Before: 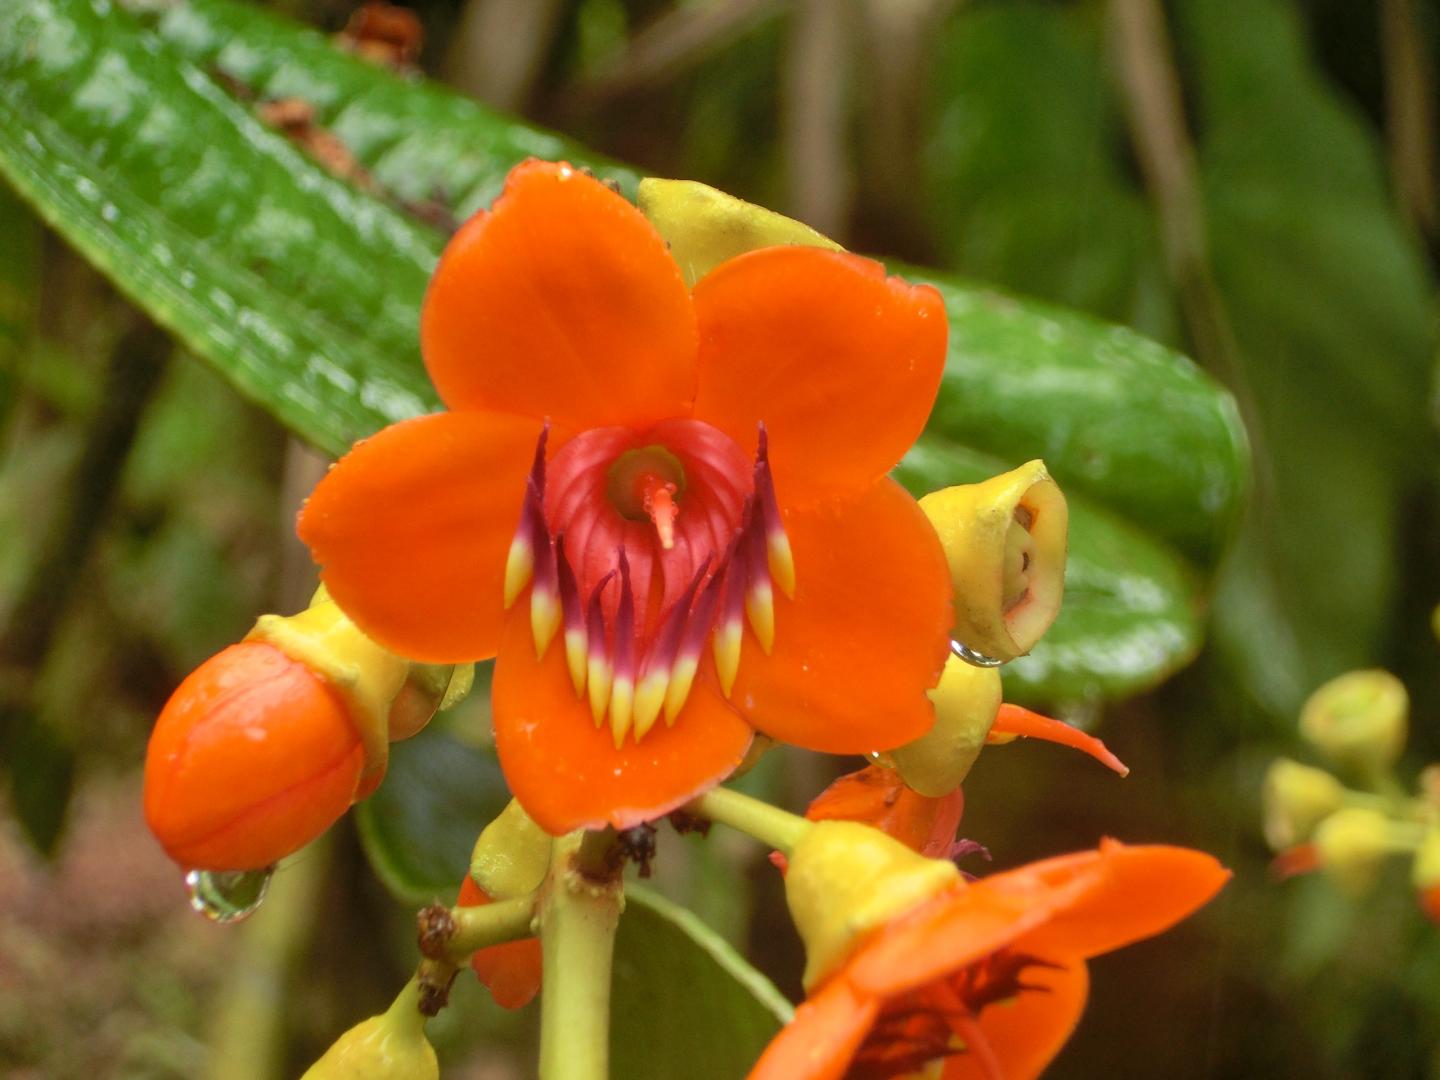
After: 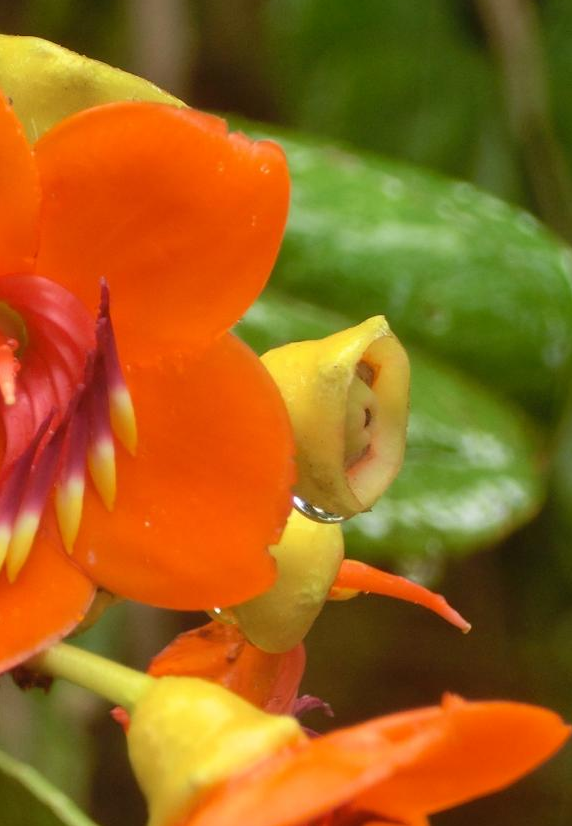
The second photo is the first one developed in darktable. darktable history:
shadows and highlights: shadows -23.08, highlights 46.15, soften with gaussian
crop: left 45.721%, top 13.393%, right 14.118%, bottom 10.01%
